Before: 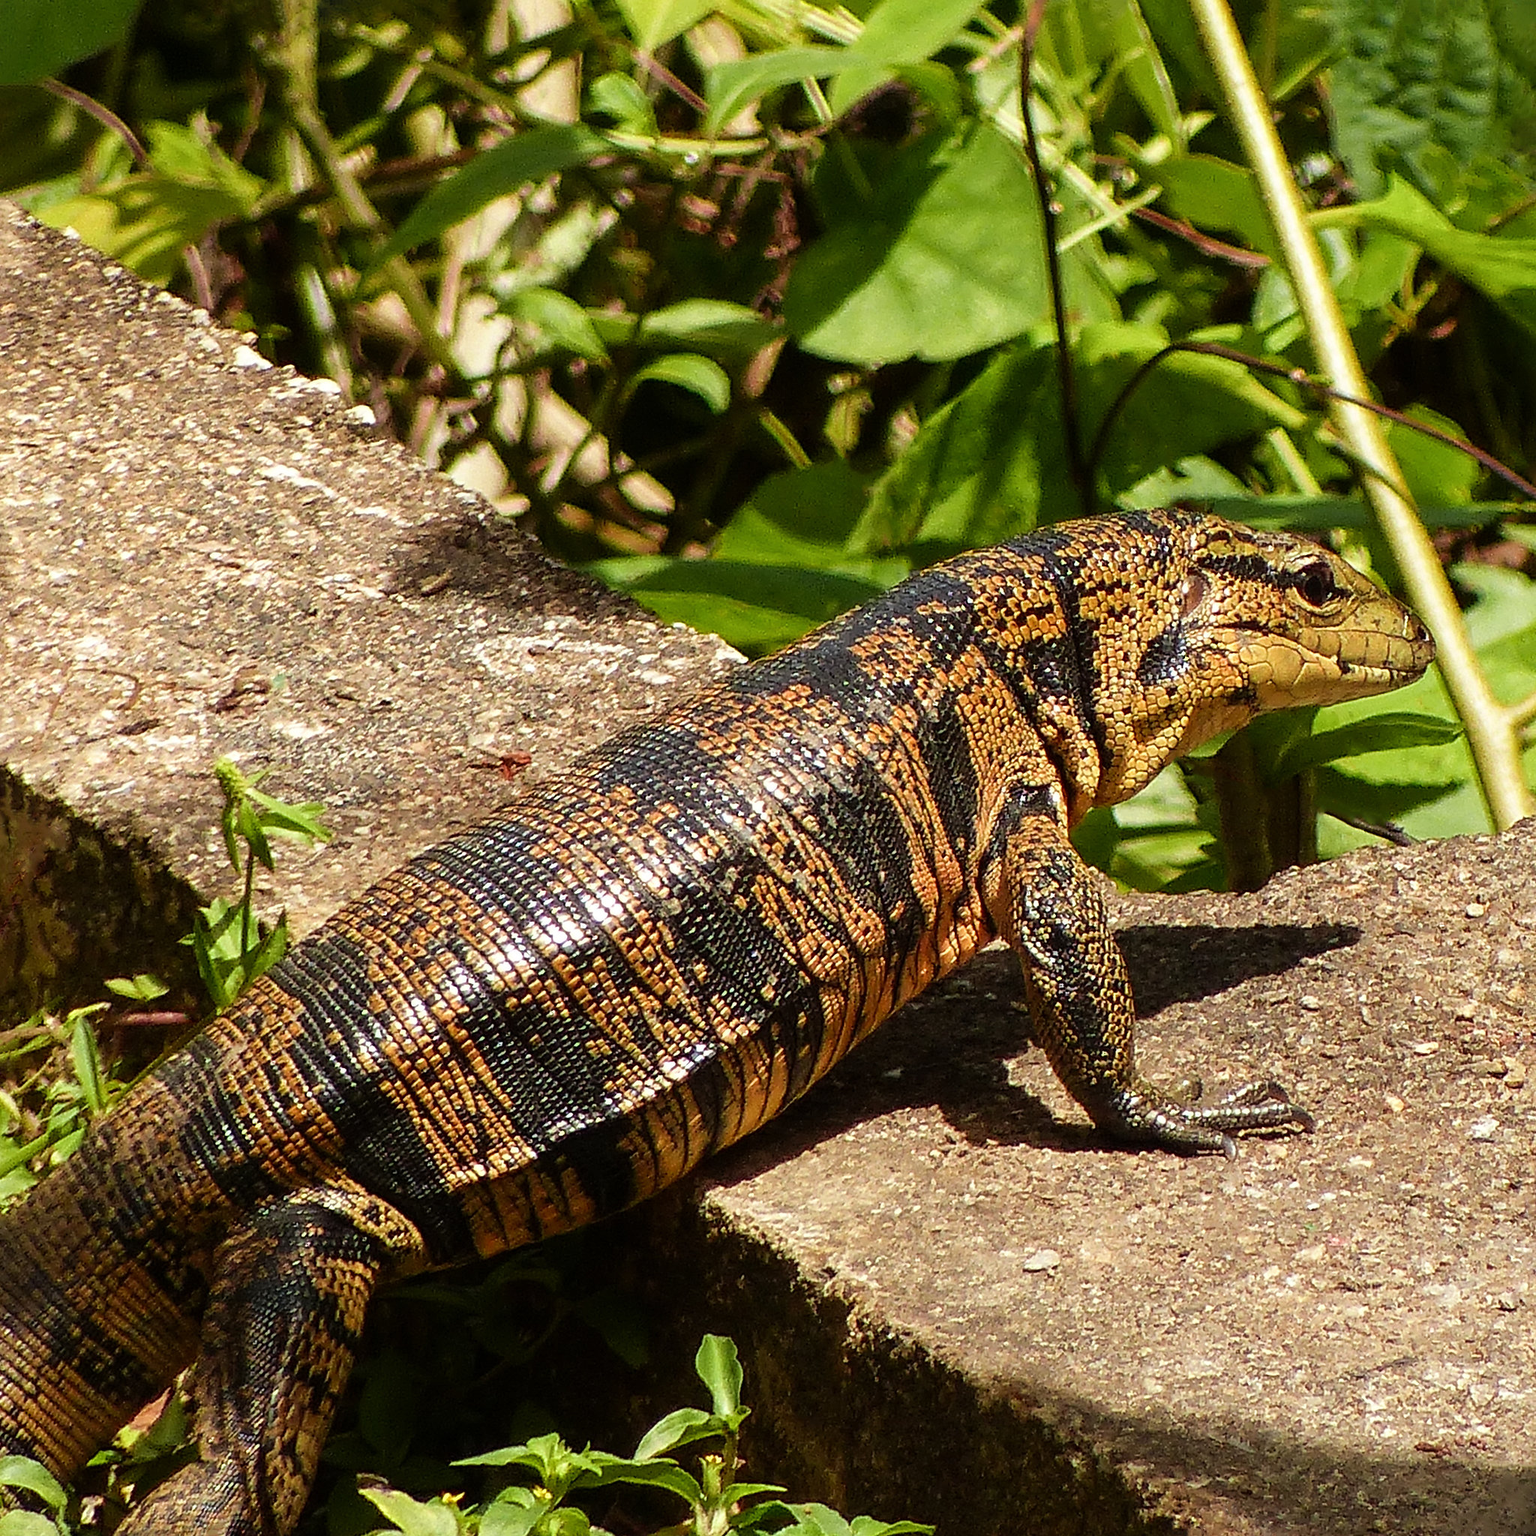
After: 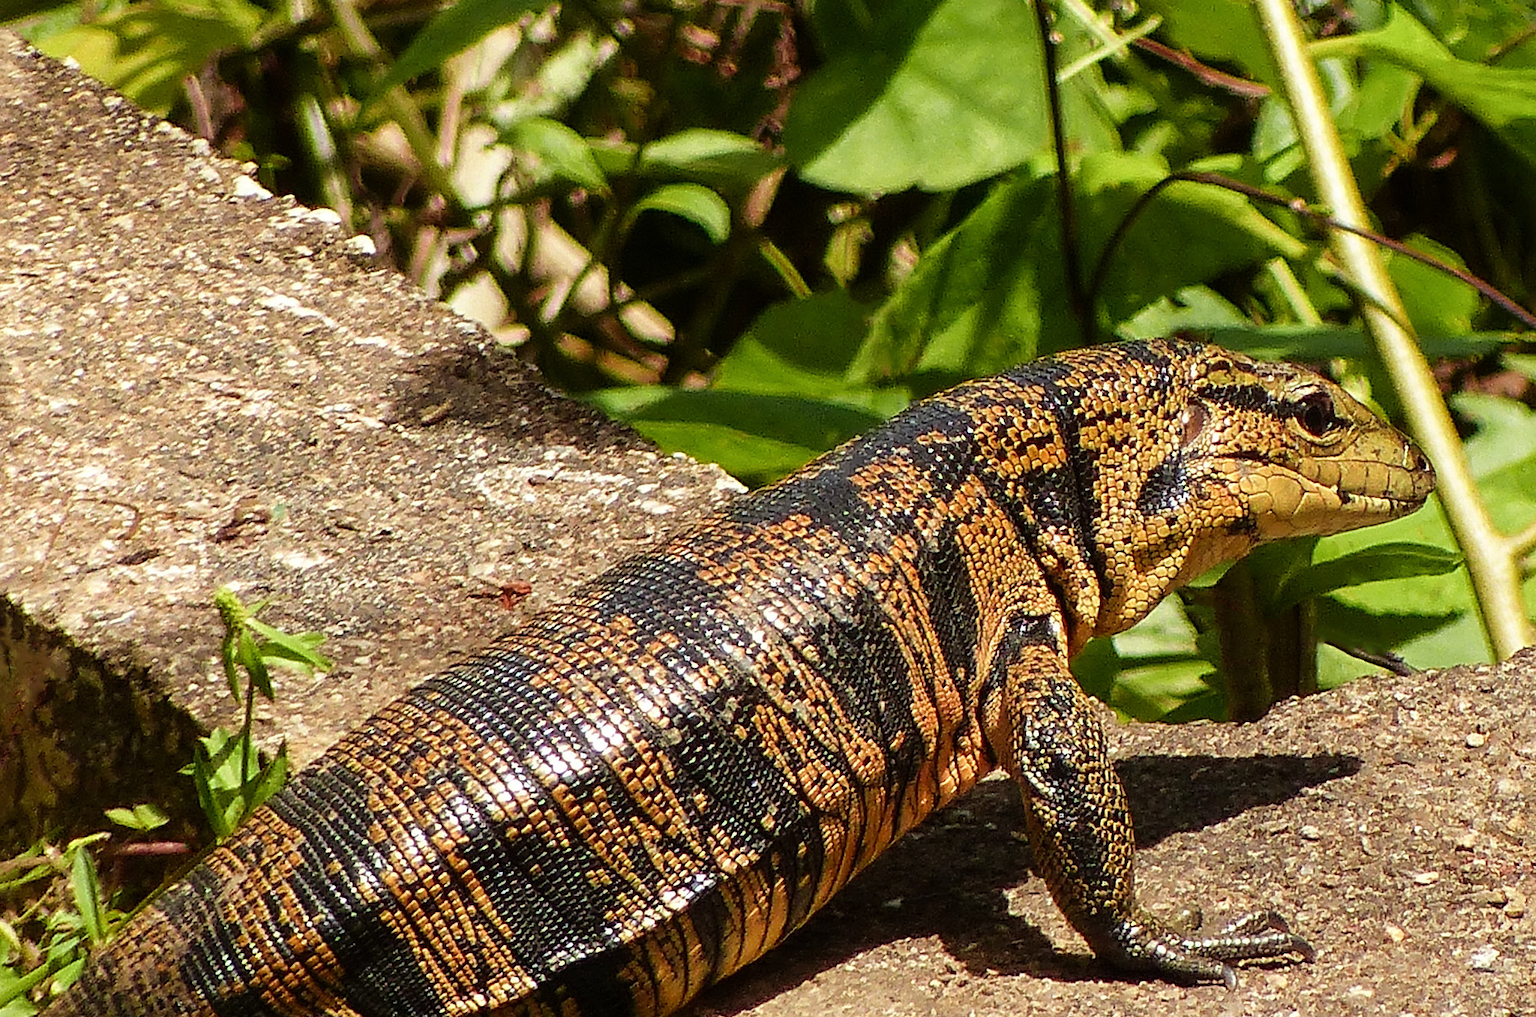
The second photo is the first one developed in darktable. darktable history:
crop: top 11.132%, bottom 22.602%
